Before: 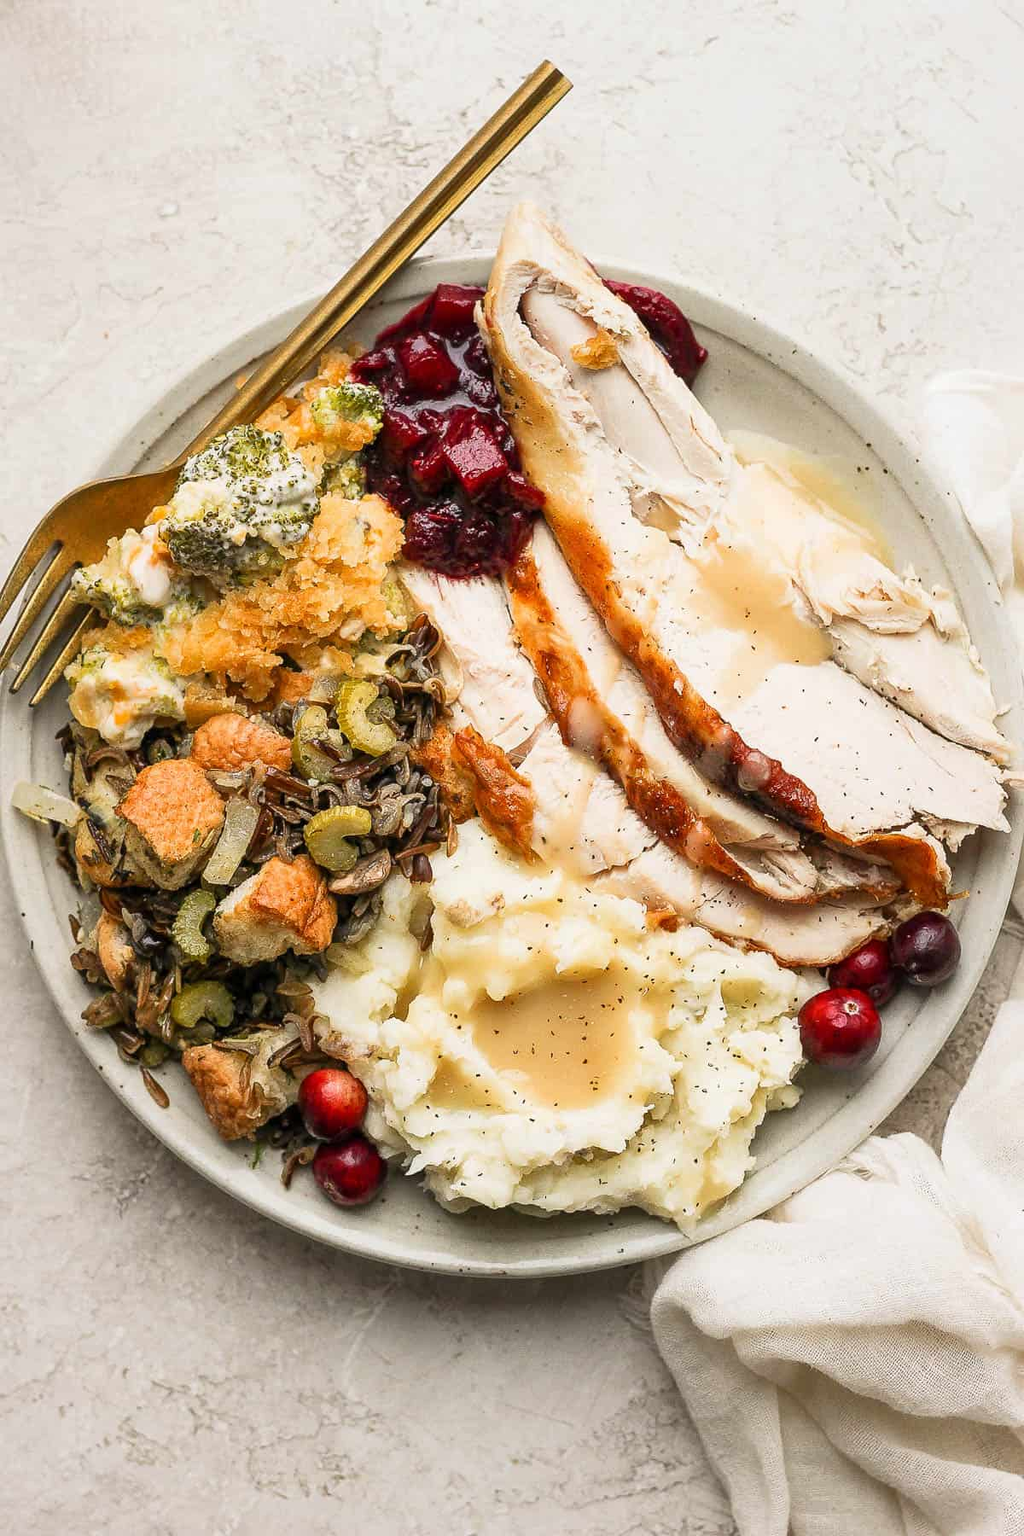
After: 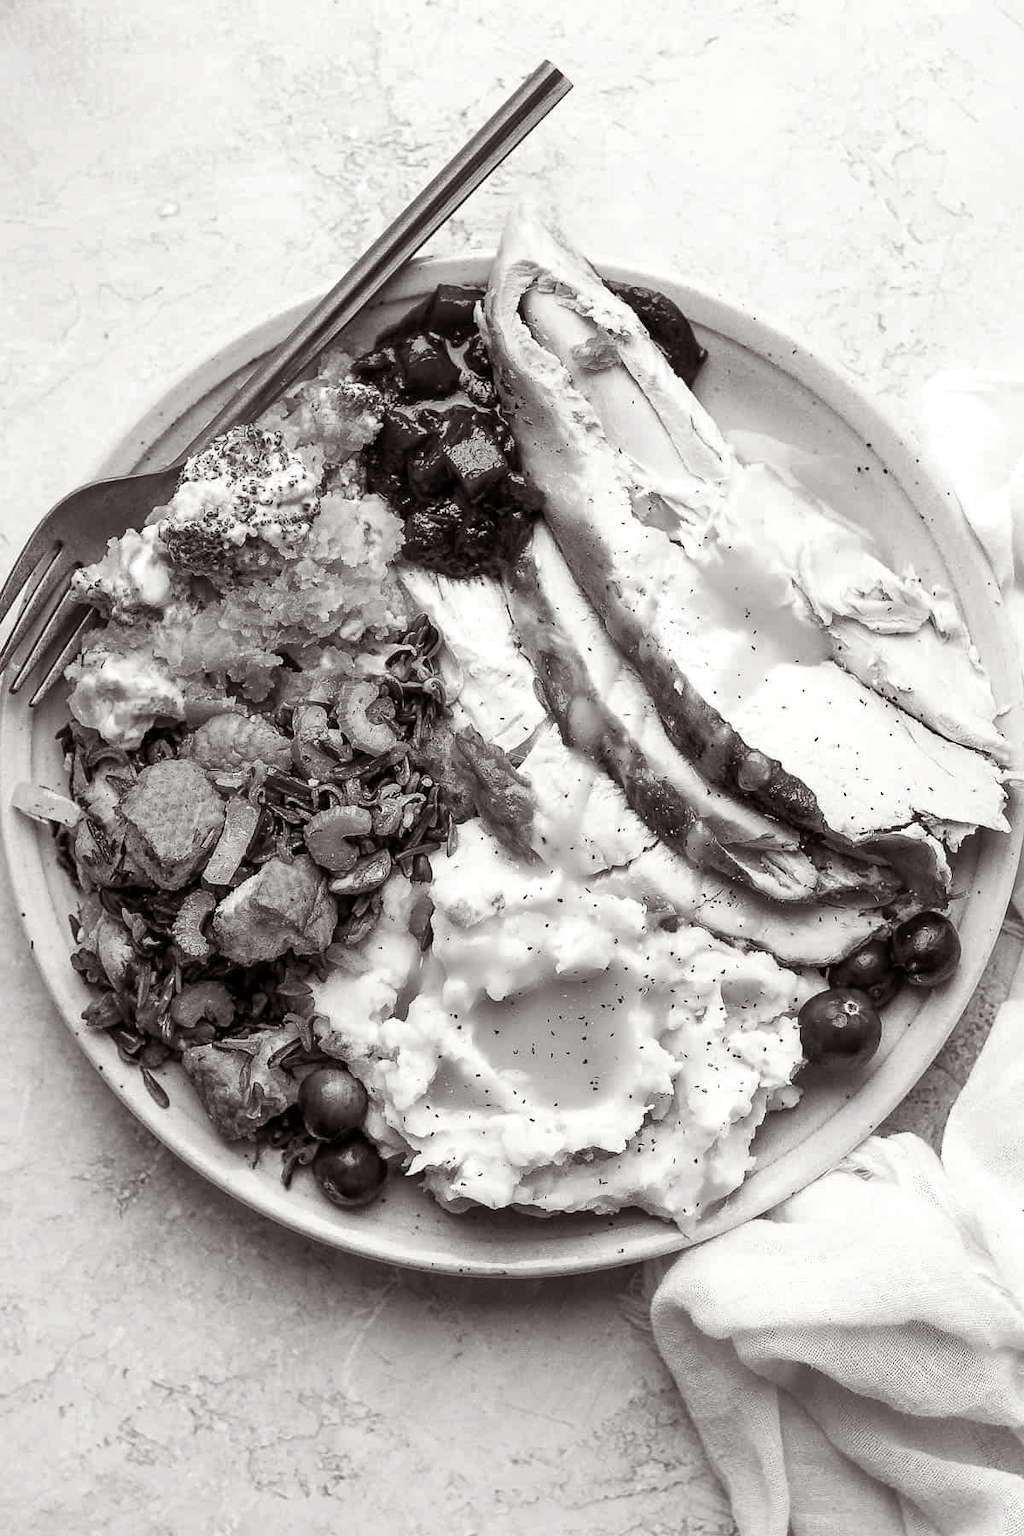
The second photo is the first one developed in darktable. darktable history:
exposure: black level correction 0.002, compensate exposure bias true, compensate highlight preservation false
color calibration: output gray [0.246, 0.254, 0.501, 0], x 0.37, y 0.382, temperature 4303.49 K
color balance rgb: shadows lift › chroma 2.02%, shadows lift › hue 50.66°, power › chroma 0.318%, power › hue 23.57°, highlights gain › luminance 18.079%, perceptual saturation grading › global saturation 20%, perceptual saturation grading › highlights -25.092%, perceptual saturation grading › shadows 25.033%
